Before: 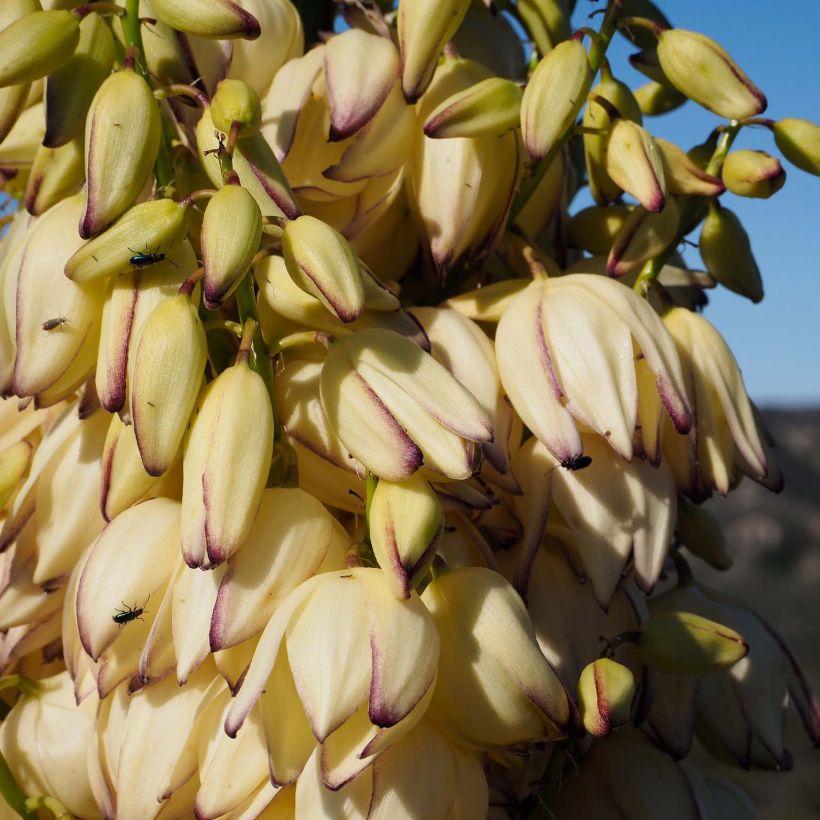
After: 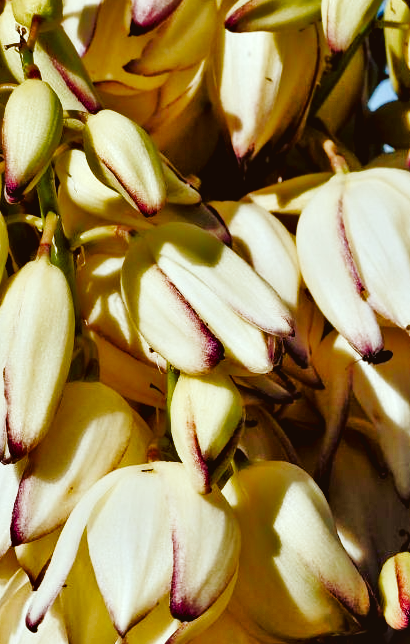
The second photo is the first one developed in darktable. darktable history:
tone curve: curves: ch0 [(0, 0.023) (0.103, 0.087) (0.295, 0.297) (0.445, 0.531) (0.553, 0.665) (0.735, 0.843) (0.994, 1)]; ch1 [(0, 0) (0.427, 0.346) (0.456, 0.426) (0.484, 0.494) (0.509, 0.505) (0.535, 0.56) (0.581, 0.632) (0.646, 0.715) (1, 1)]; ch2 [(0, 0) (0.369, 0.388) (0.449, 0.431) (0.501, 0.495) (0.533, 0.518) (0.572, 0.612) (0.677, 0.752) (1, 1)], preserve colors none
exposure: exposure -0.25 EV, compensate highlight preservation false
tone equalizer: -8 EV -0.526 EV, -7 EV -0.34 EV, -6 EV -0.053 EV, -5 EV 0.44 EV, -4 EV 0.964 EV, -3 EV 0.793 EV, -2 EV -0.009 EV, -1 EV 0.131 EV, +0 EV -0.006 EV
color correction: highlights a* -5.14, highlights b* -3.36, shadows a* 3.72, shadows b* 4.32
crop and rotate: angle 0.019°, left 24.349%, top 13.022%, right 25.601%, bottom 8.314%
contrast equalizer: octaves 7, y [[0.601, 0.6, 0.598, 0.598, 0.6, 0.601], [0.5 ×6], [0.5 ×6], [0 ×6], [0 ×6]]
color balance rgb: global offset › luminance 0.228%, linear chroma grading › global chroma 1.542%, linear chroma grading › mid-tones -0.602%, perceptual saturation grading › global saturation 20%, perceptual saturation grading › highlights -49.606%, perceptual saturation grading › shadows 26.095%, global vibrance 9.395%
shadows and highlights: shadows color adjustment 97.66%, low approximation 0.01, soften with gaussian
